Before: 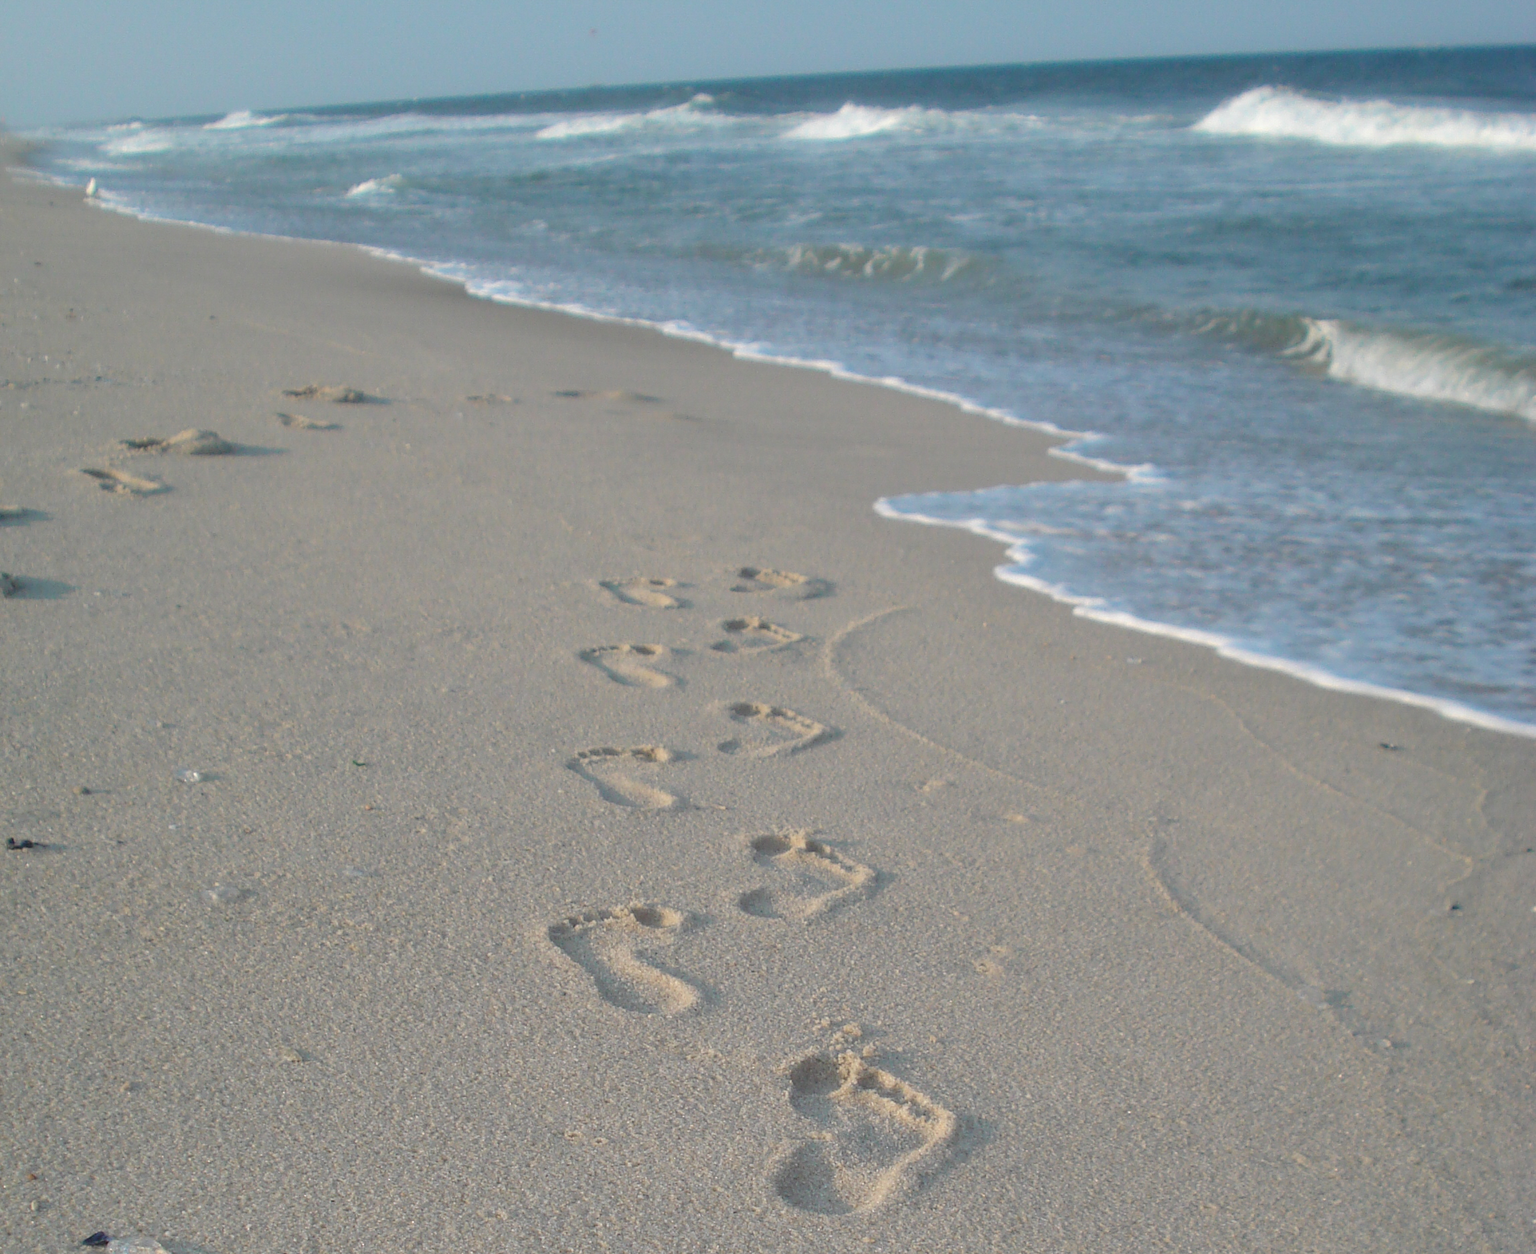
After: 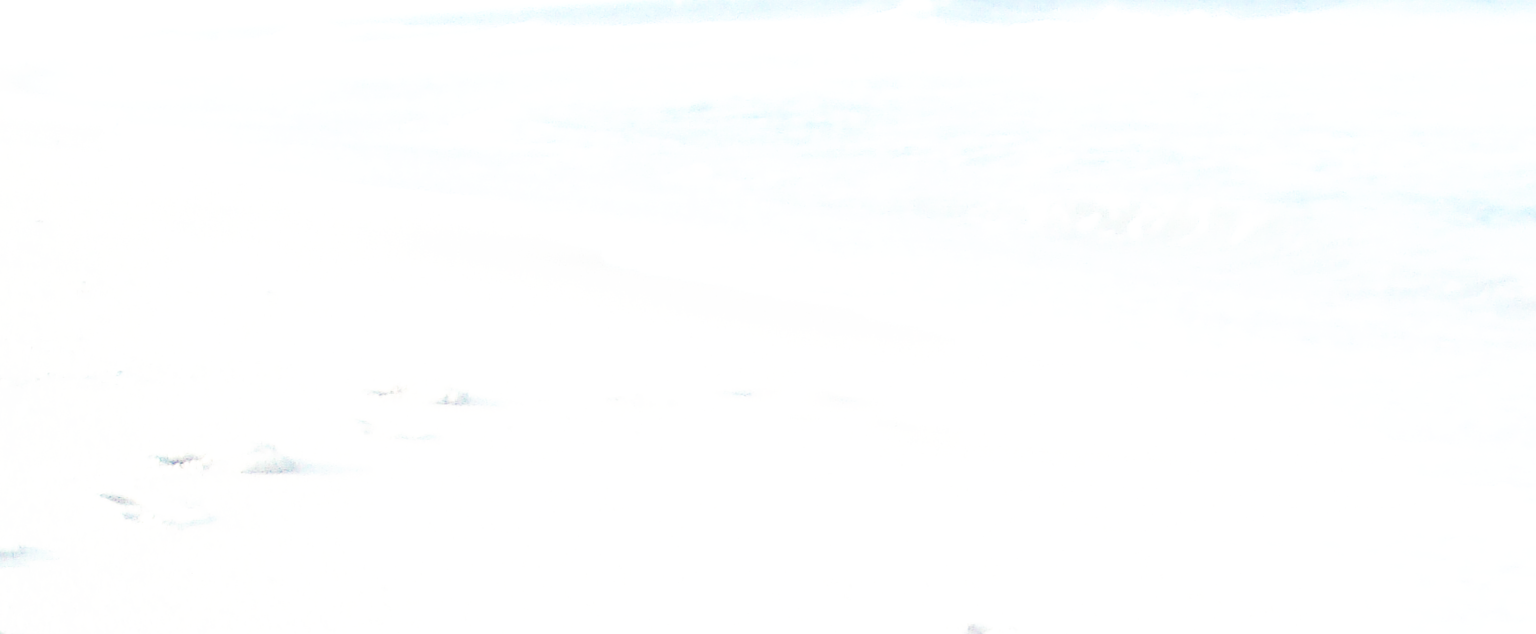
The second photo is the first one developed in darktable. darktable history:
exposure: black level correction 0, exposure 1.559 EV, compensate highlight preservation false
crop: left 0.558%, top 7.642%, right 23.597%, bottom 53.957%
sharpen: on, module defaults
base curve: curves: ch0 [(0, 0.015) (0.085, 0.116) (0.134, 0.298) (0.19, 0.545) (0.296, 0.764) (0.599, 0.982) (1, 1)], preserve colors none
color balance rgb: shadows lift › luminance -21.352%, shadows lift › chroma 9.184%, shadows lift › hue 283.49°, linear chroma grading › shadows -6.716%, linear chroma grading › highlights -7.46%, linear chroma grading › global chroma -10.329%, linear chroma grading › mid-tones -8.056%, perceptual saturation grading › global saturation 20%, perceptual saturation grading › highlights -50.217%, perceptual saturation grading › shadows 30.1%
